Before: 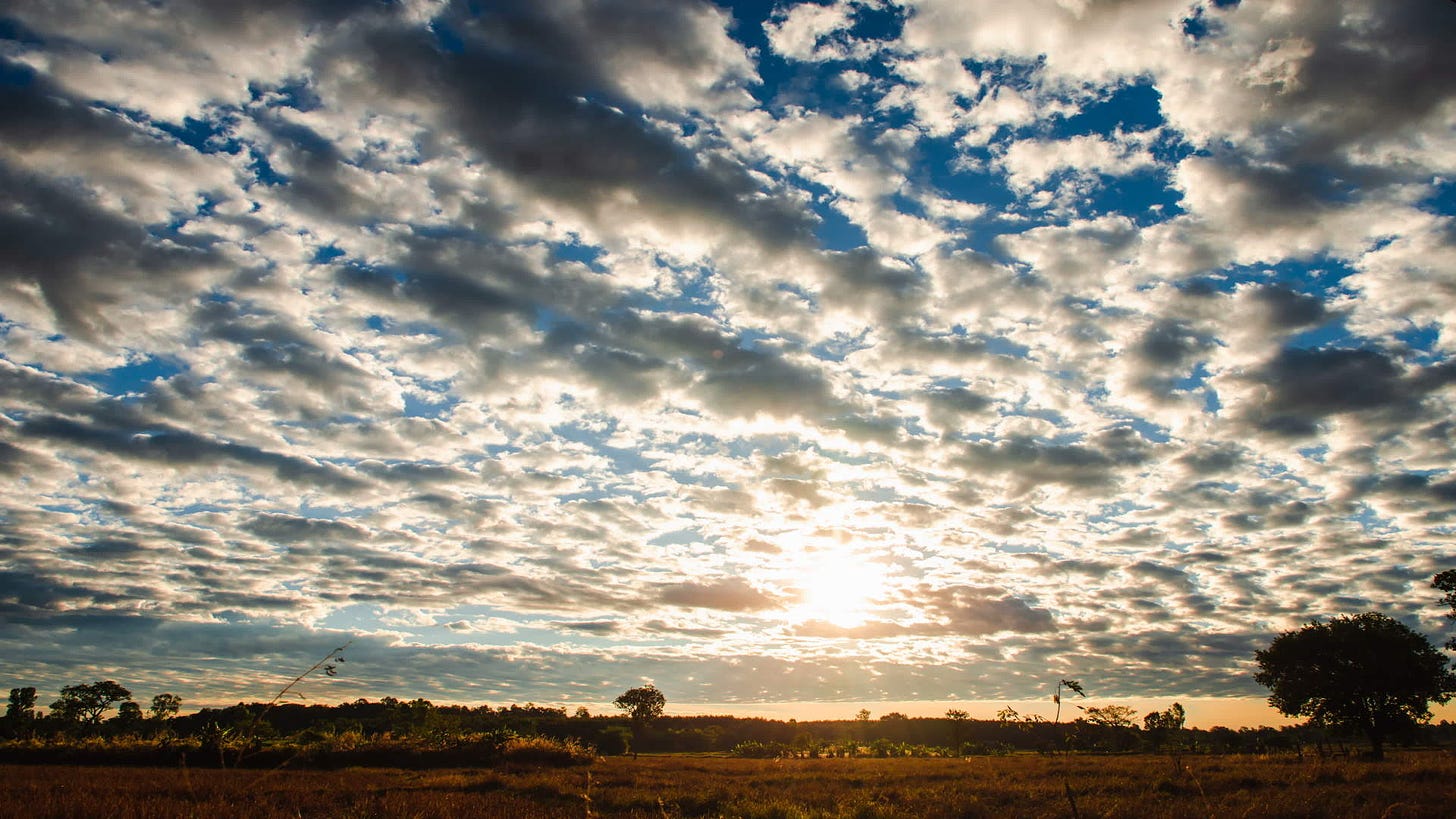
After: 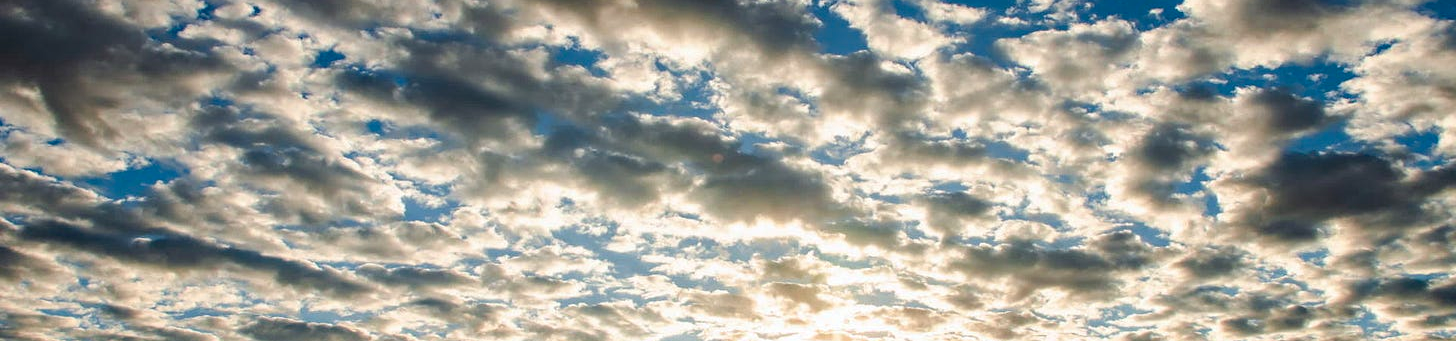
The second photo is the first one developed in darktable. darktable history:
haze removal: compatibility mode true, adaptive false
crop and rotate: top 24.038%, bottom 34.266%
